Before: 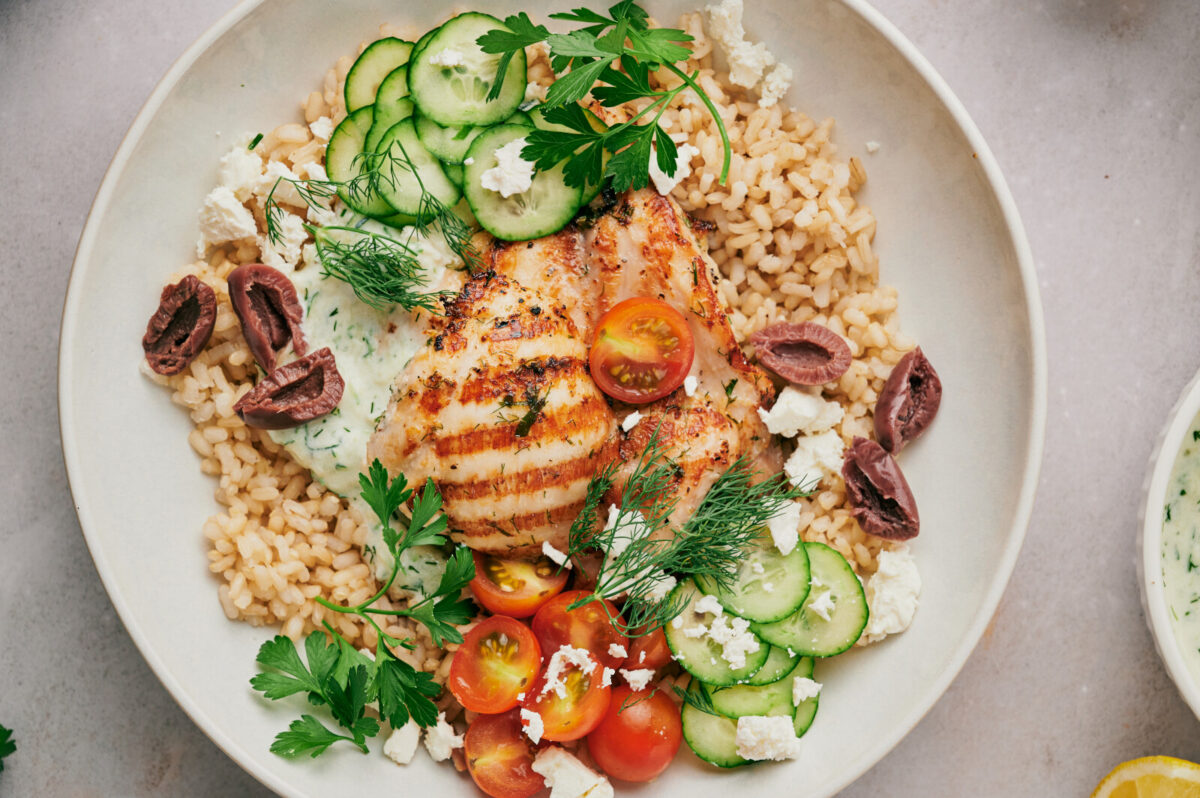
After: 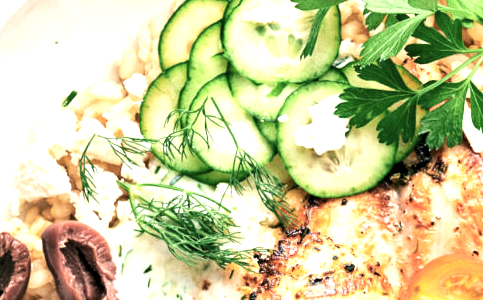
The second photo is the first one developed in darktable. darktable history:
color zones: curves: ch0 [(0.004, 0.305) (0.261, 0.623) (0.389, 0.399) (0.708, 0.571) (0.947, 0.34)]; ch1 [(0.025, 0.645) (0.229, 0.584) (0.326, 0.551) (0.484, 0.262) (0.757, 0.643)], mix -137.21%
exposure: black level correction 0, exposure 1.001 EV, compensate highlight preservation false
crop: left 15.516%, top 5.454%, right 44.233%, bottom 56.951%
contrast brightness saturation: contrast 0.111, saturation -0.156
levels: levels [0.062, 0.494, 0.925]
